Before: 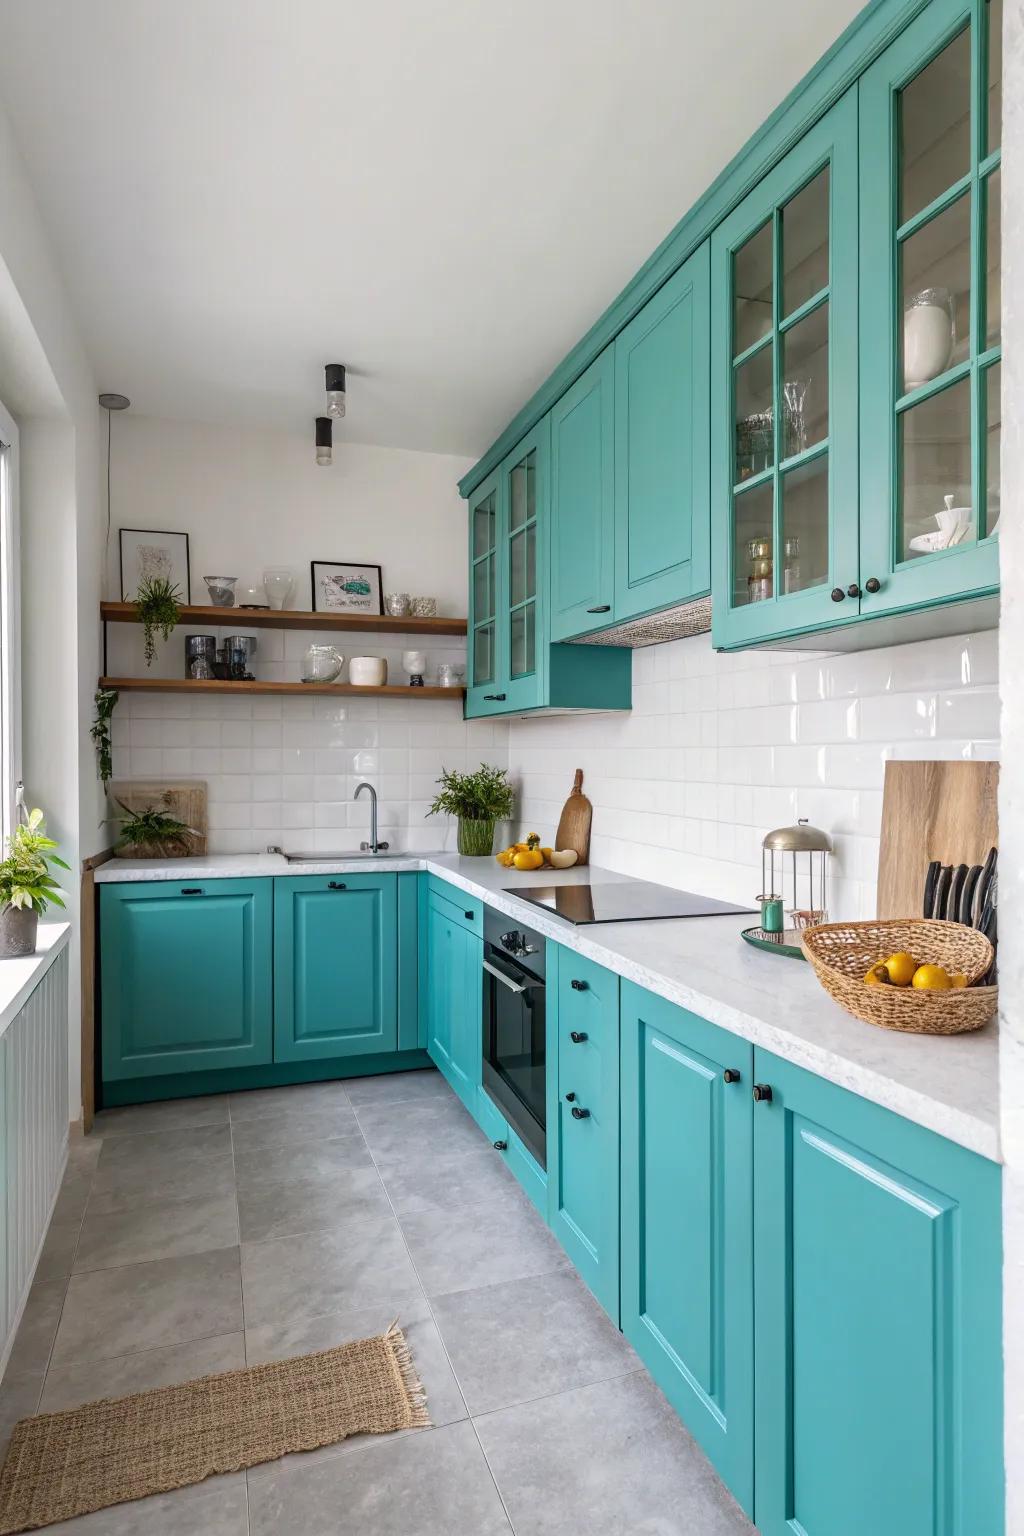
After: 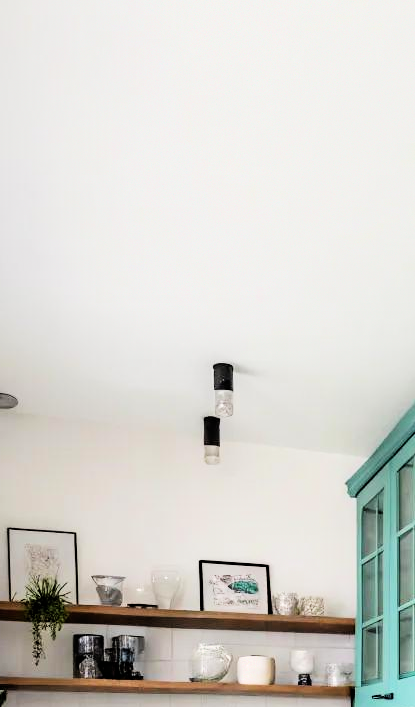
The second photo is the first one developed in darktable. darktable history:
crop and rotate: left 11.029%, top 0.09%, right 48.369%, bottom 53.834%
exposure: exposure 1 EV, compensate highlight preservation false
filmic rgb: black relative exposure -5.08 EV, white relative exposure 3.96 EV, threshold -0.287 EV, transition 3.19 EV, structure ↔ texture 99.92%, hardness 2.9, contrast 1.488, enable highlight reconstruction true
